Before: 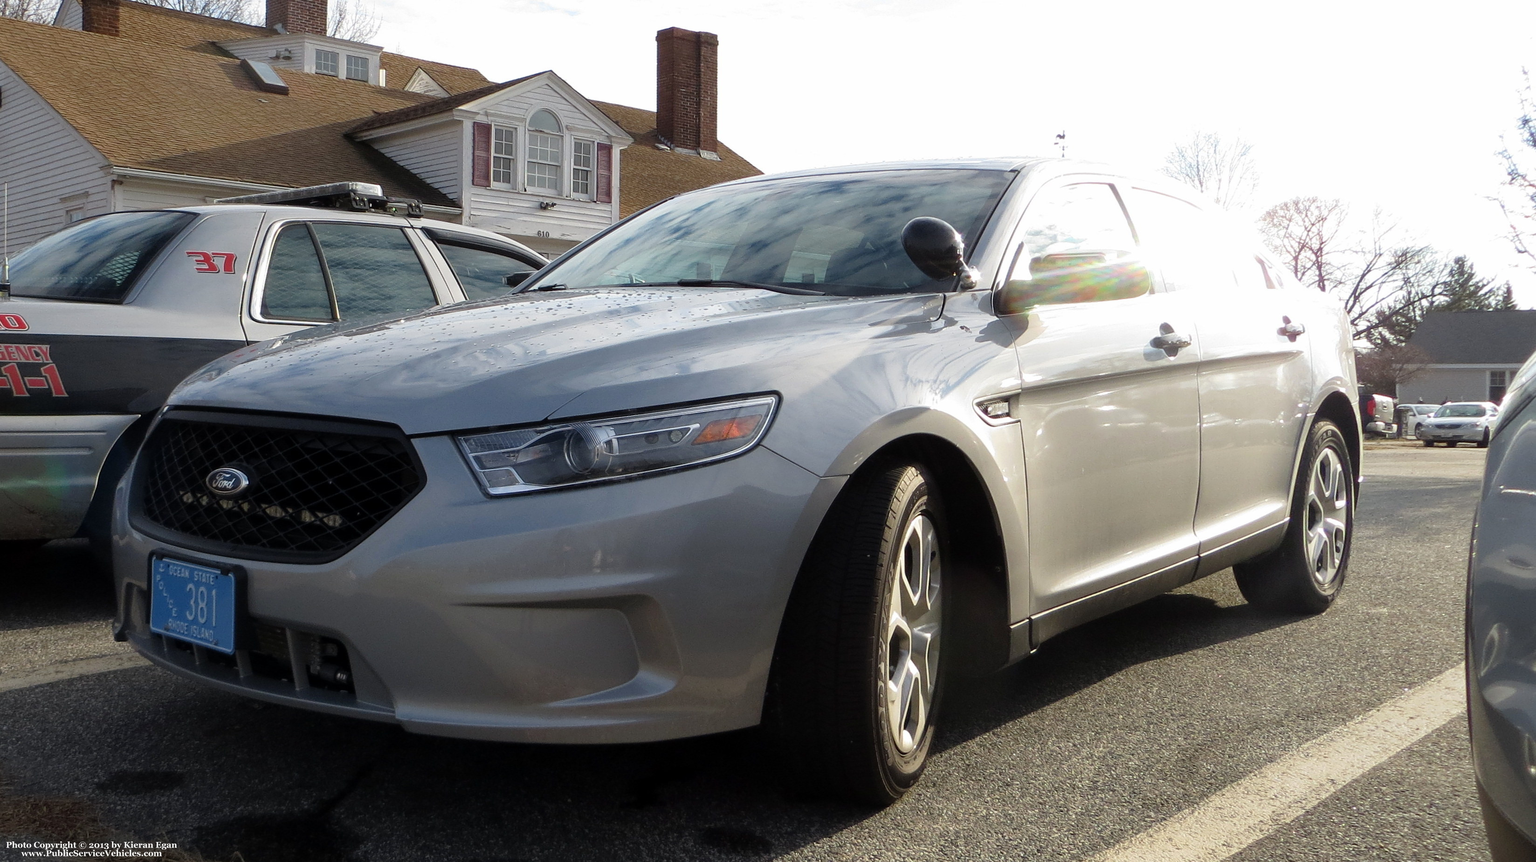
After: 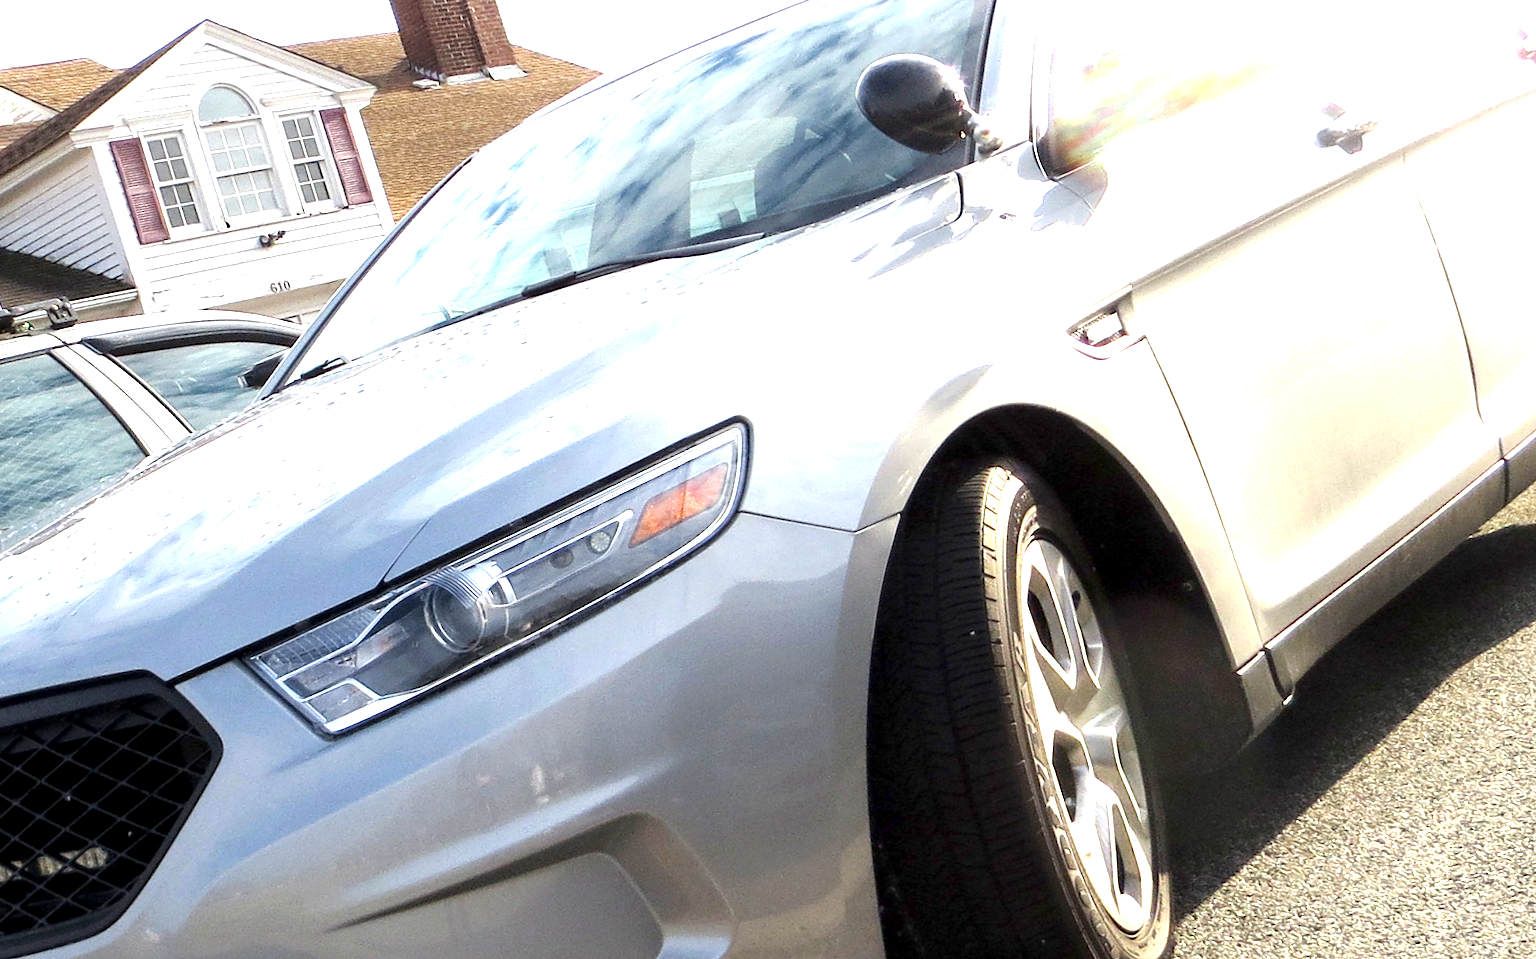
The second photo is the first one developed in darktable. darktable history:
exposure: black level correction 0.001, exposure 1.833 EV, compensate highlight preservation false
crop and rotate: angle 18.11°, left 6.895%, right 4.205%, bottom 1.11%
contrast equalizer: octaves 7, y [[0.511, 0.558, 0.631, 0.632, 0.559, 0.512], [0.5 ×6], [0.5 ×6], [0 ×6], [0 ×6]], mix 0.204
tone equalizer: on, module defaults
